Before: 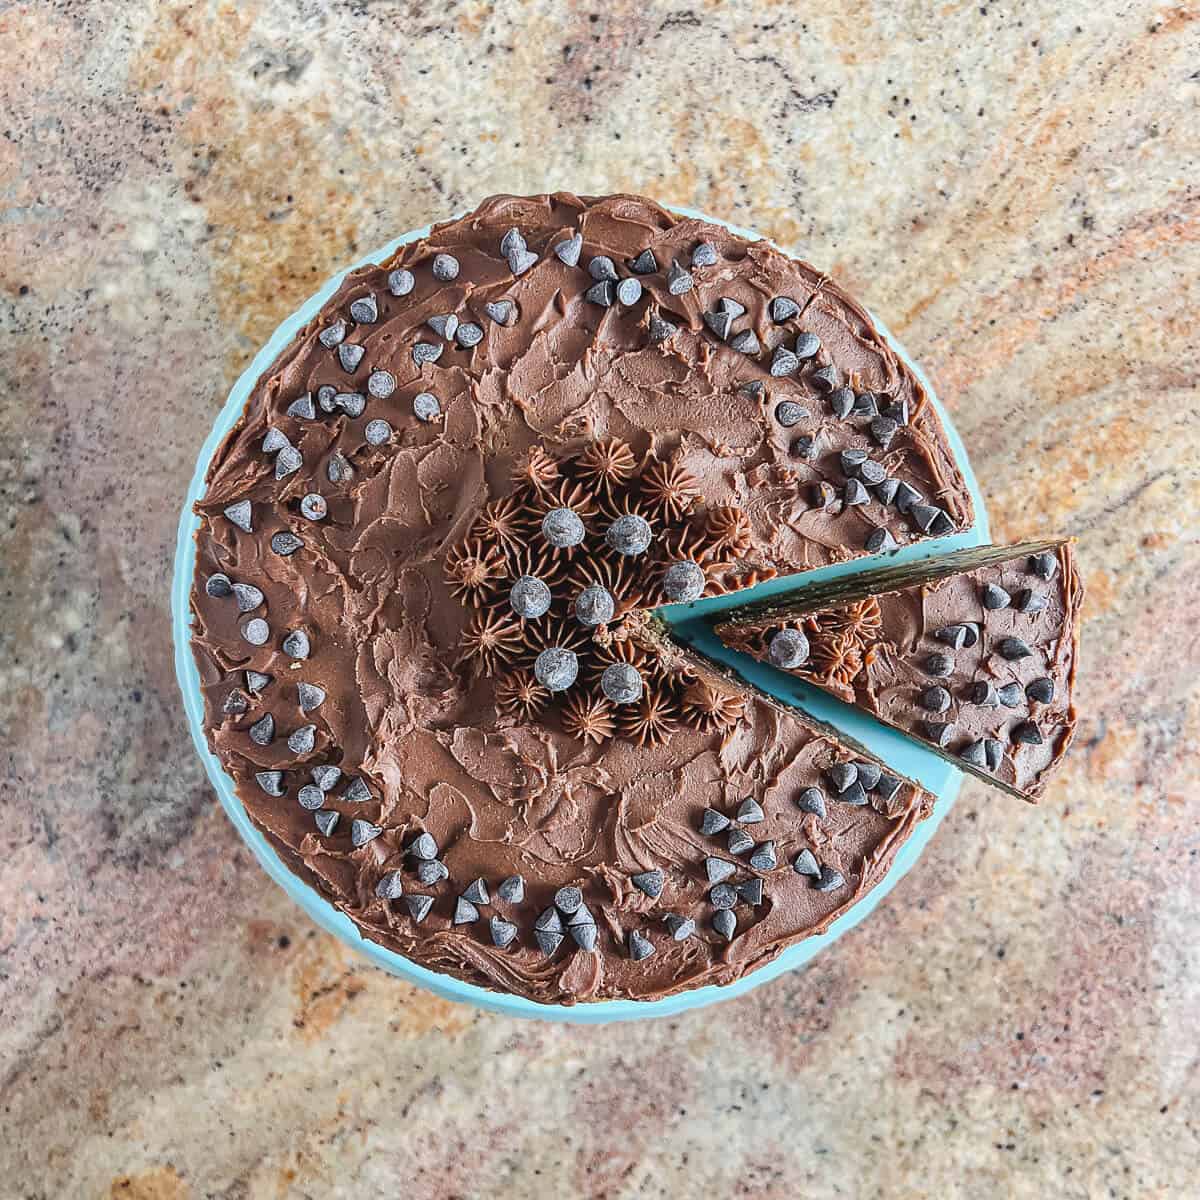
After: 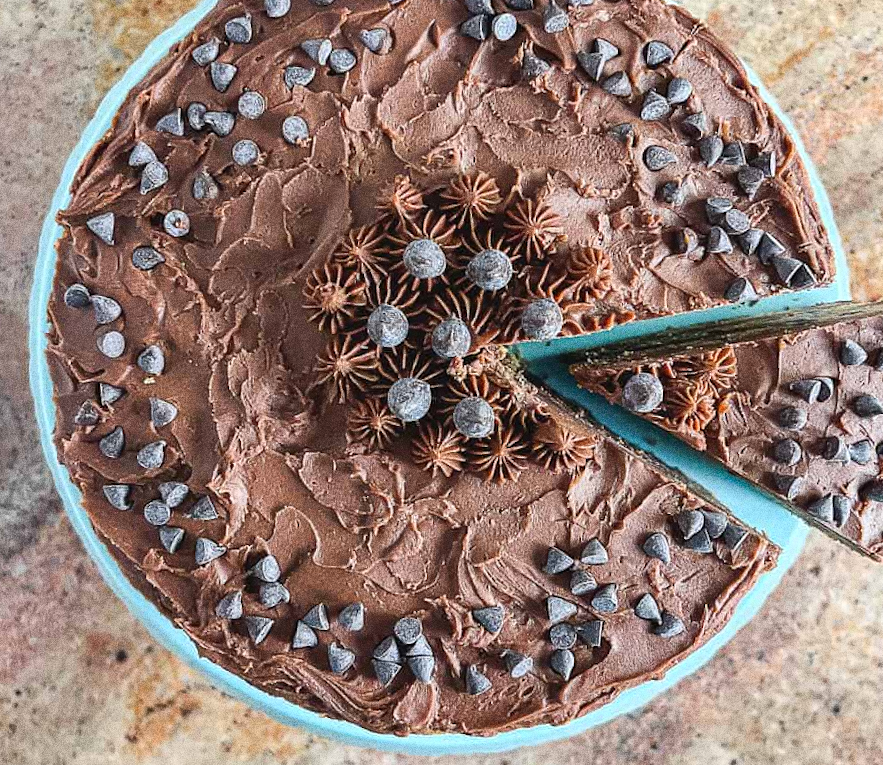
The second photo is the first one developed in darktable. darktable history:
crop and rotate: angle -3.37°, left 9.79%, top 20.73%, right 12.42%, bottom 11.82%
levels: levels [0, 0.48, 0.961]
grain: strength 49.07%
